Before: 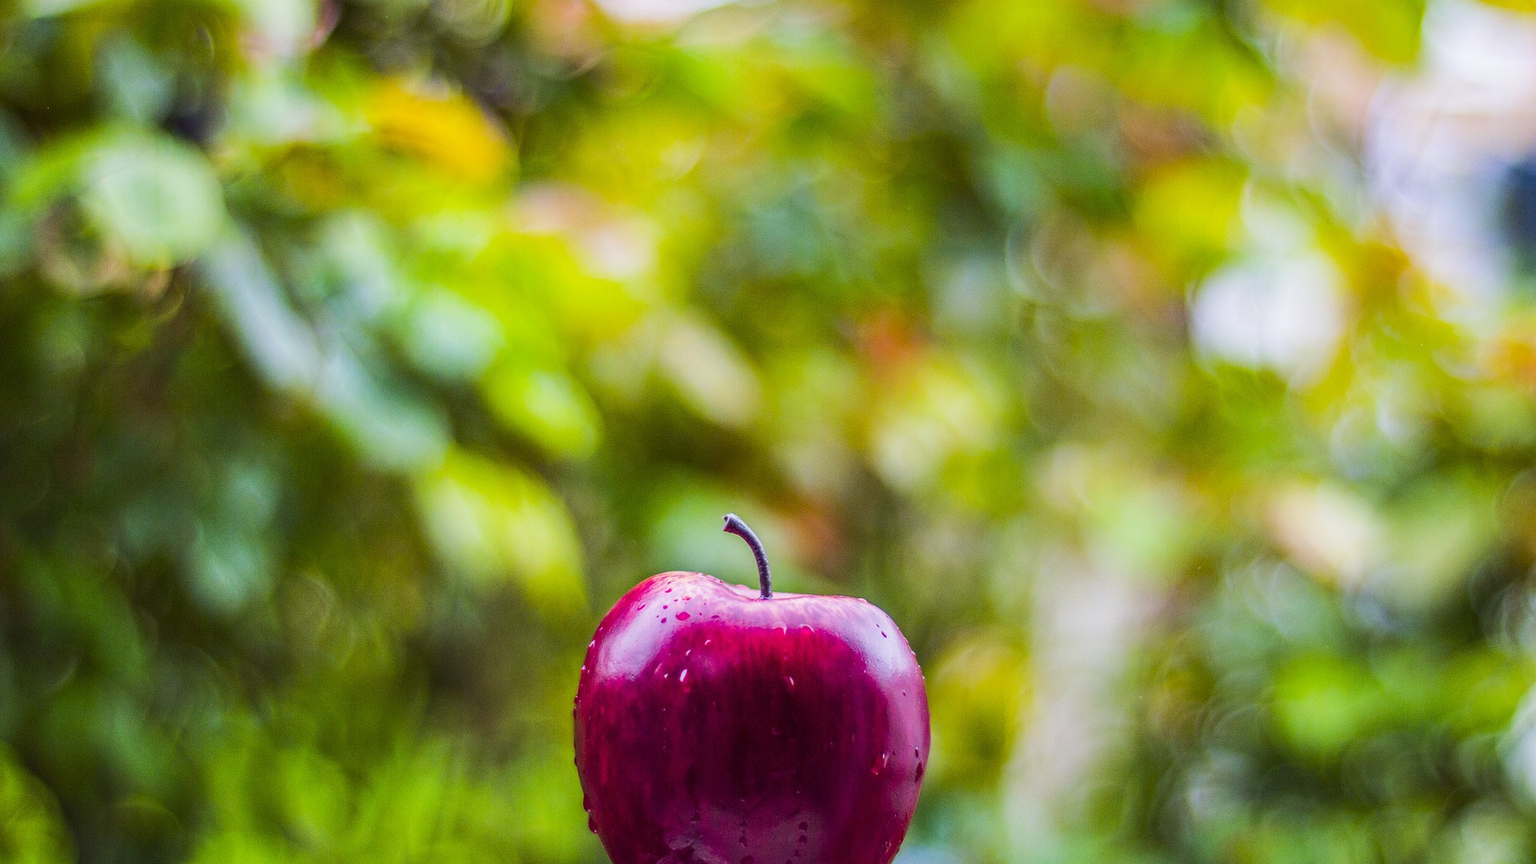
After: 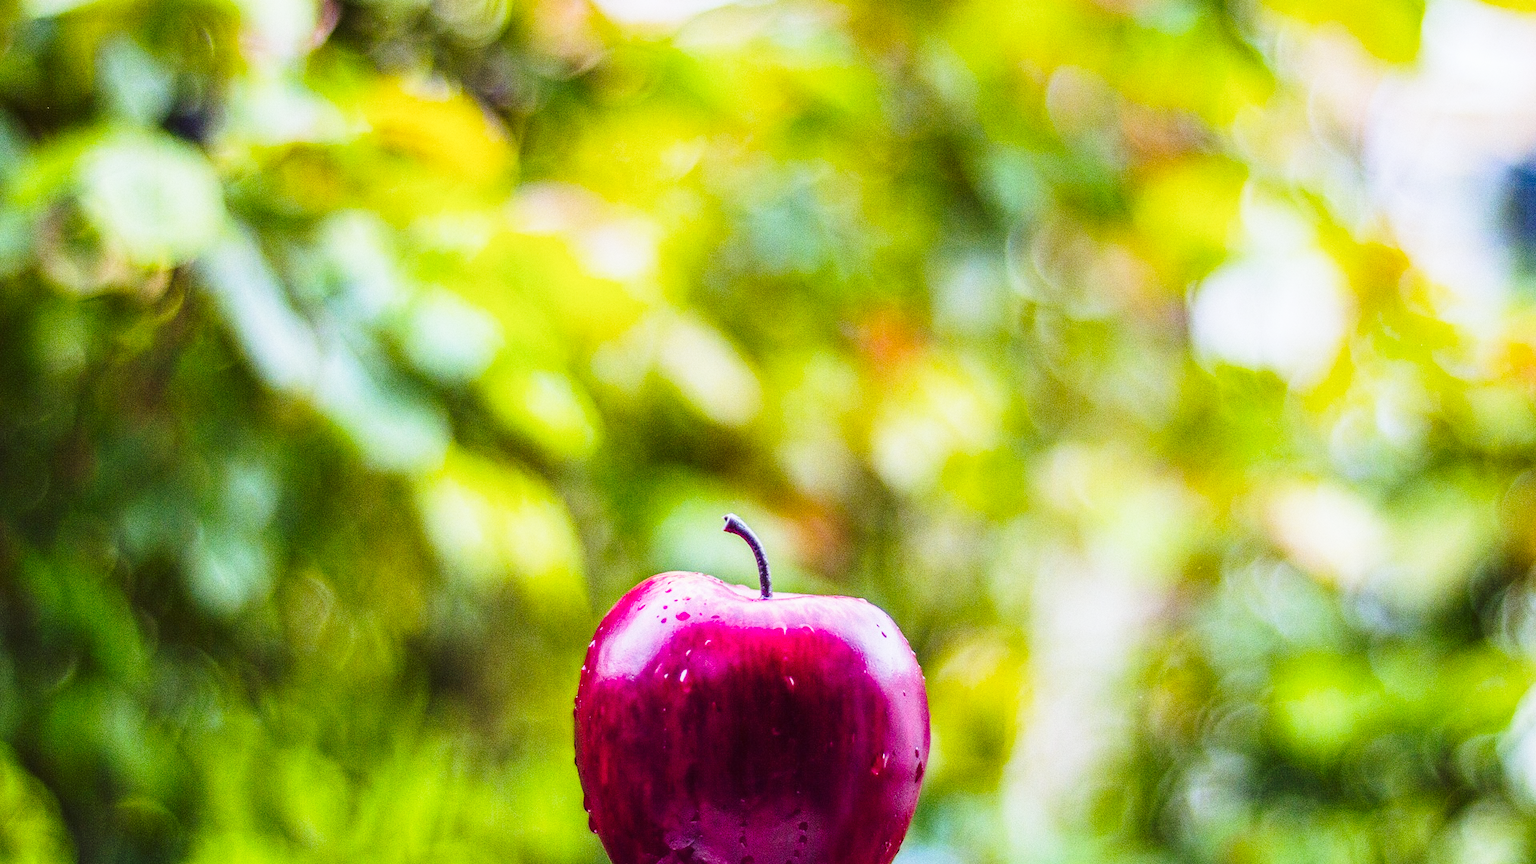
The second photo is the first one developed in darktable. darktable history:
grain: coarseness 0.47 ISO
base curve: curves: ch0 [(0, 0) (0.028, 0.03) (0.121, 0.232) (0.46, 0.748) (0.859, 0.968) (1, 1)], preserve colors none
white balance: red 0.978, blue 0.999
